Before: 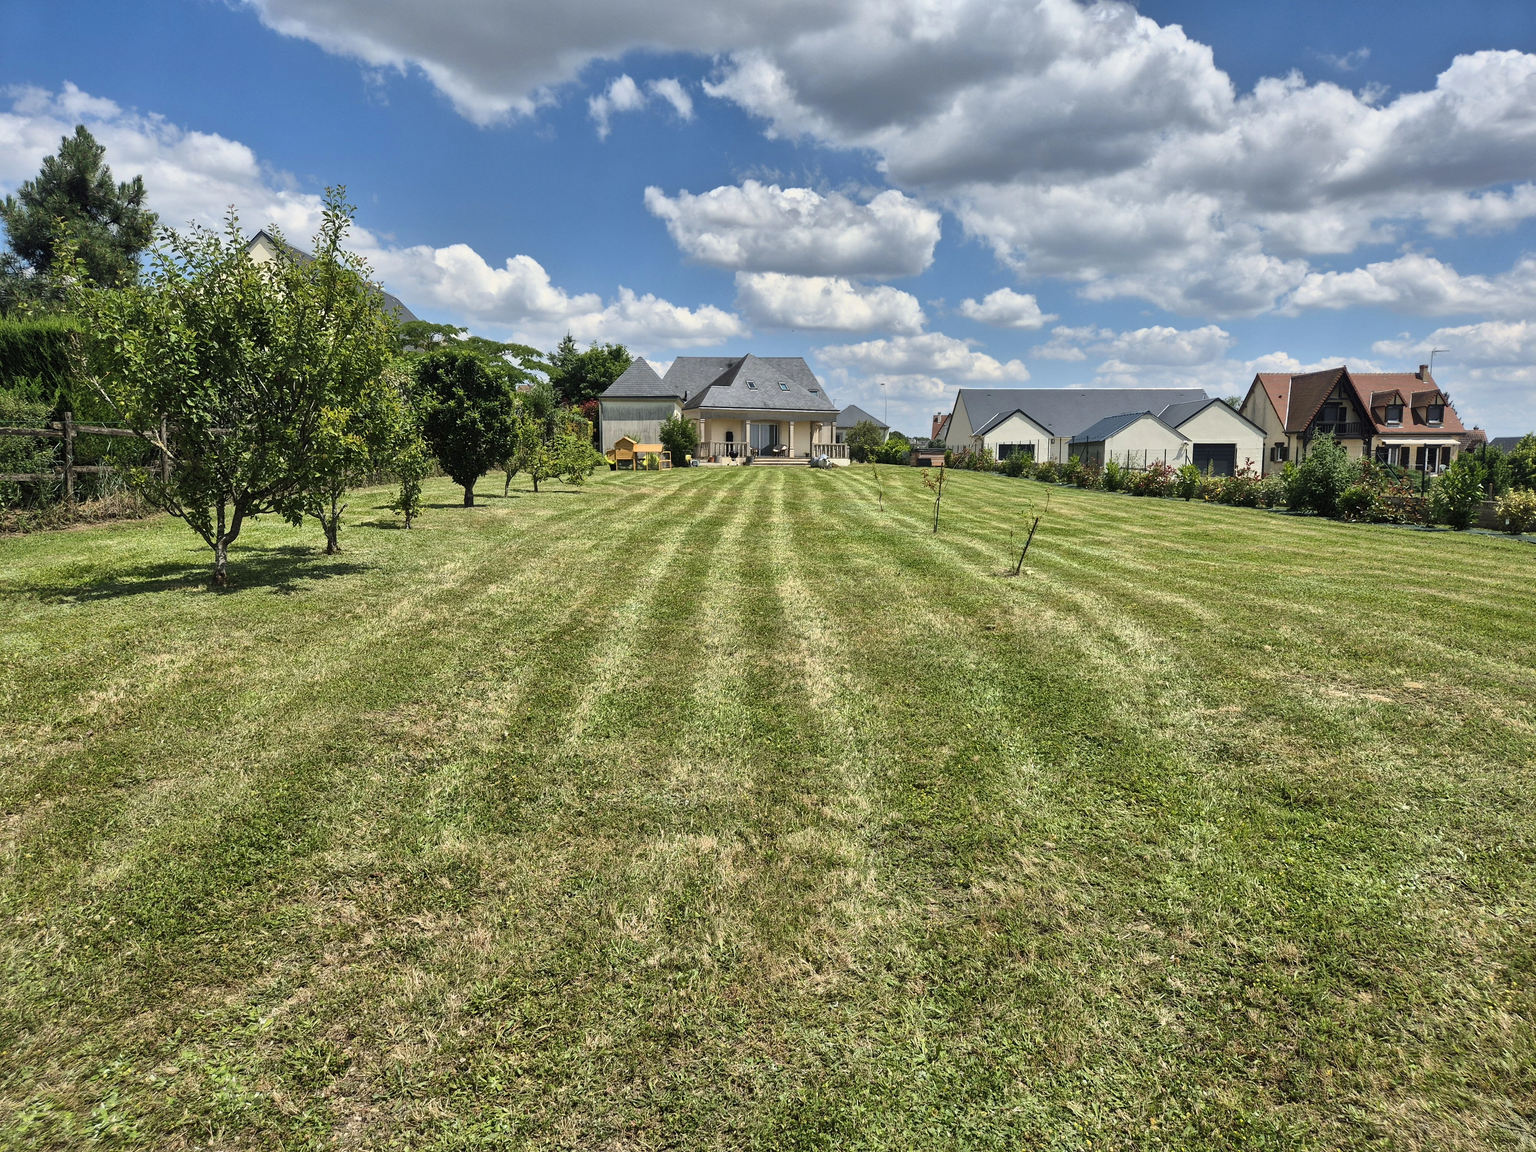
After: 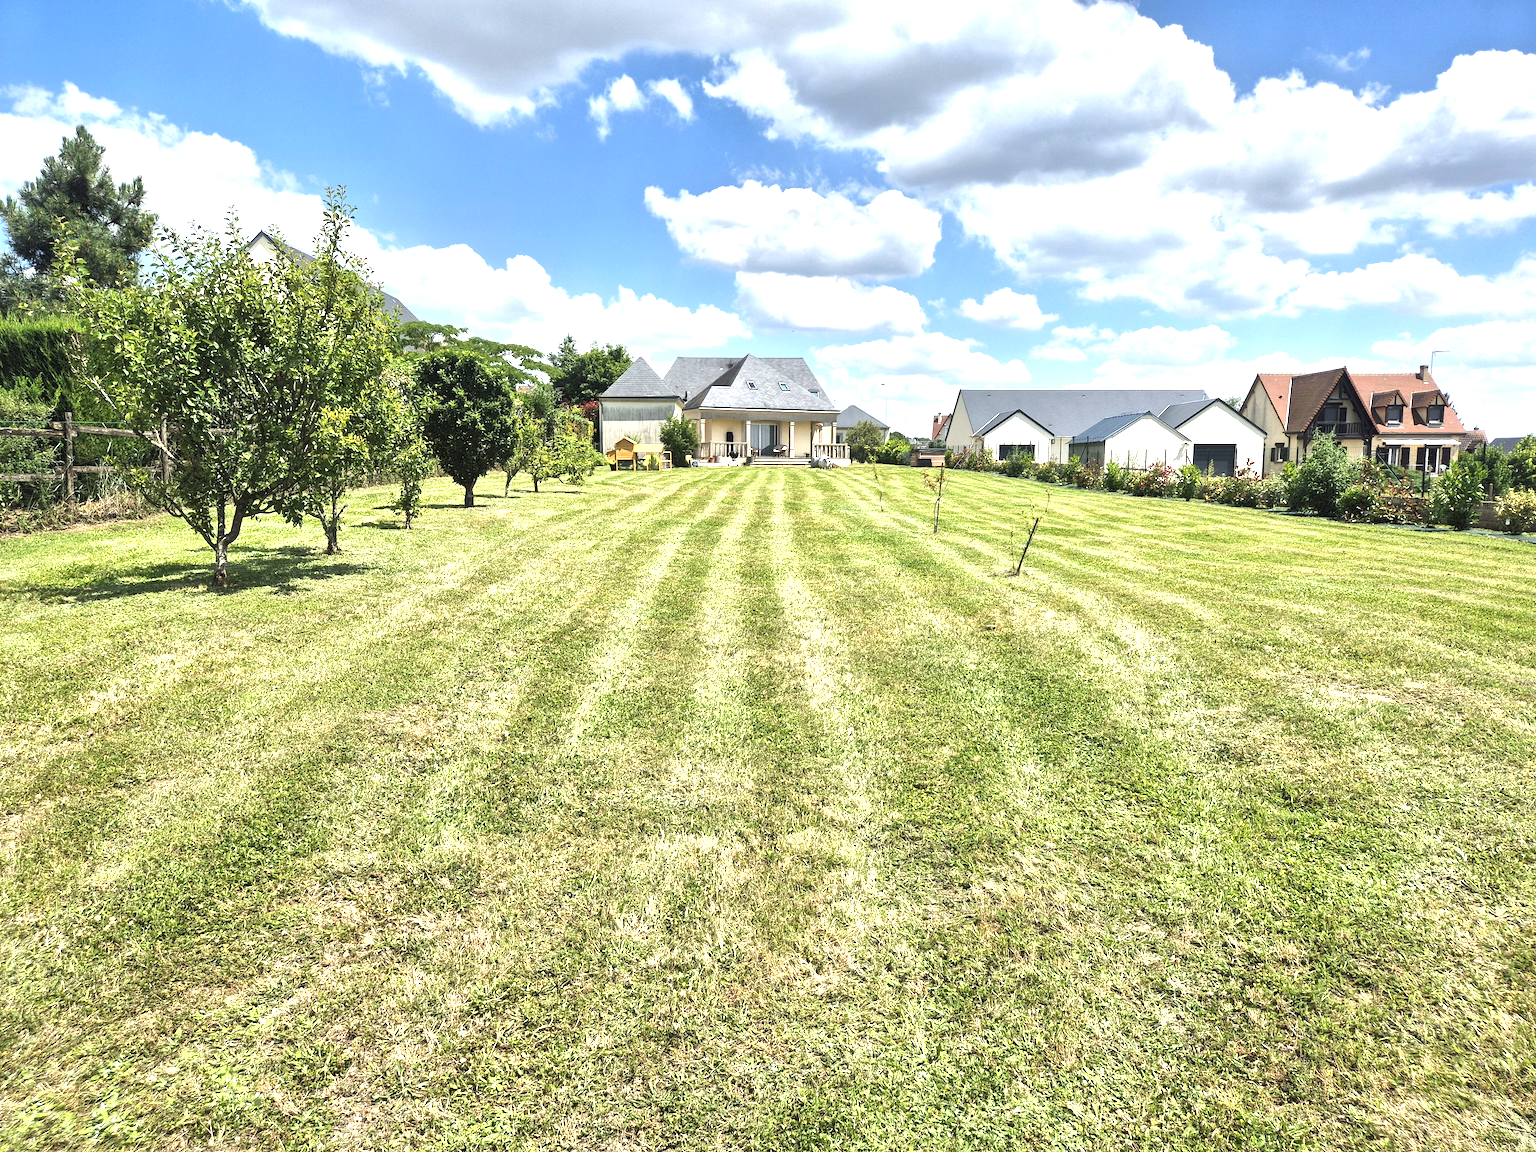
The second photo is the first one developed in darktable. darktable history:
exposure: black level correction 0, exposure 1.283 EV, compensate exposure bias true, compensate highlight preservation false
